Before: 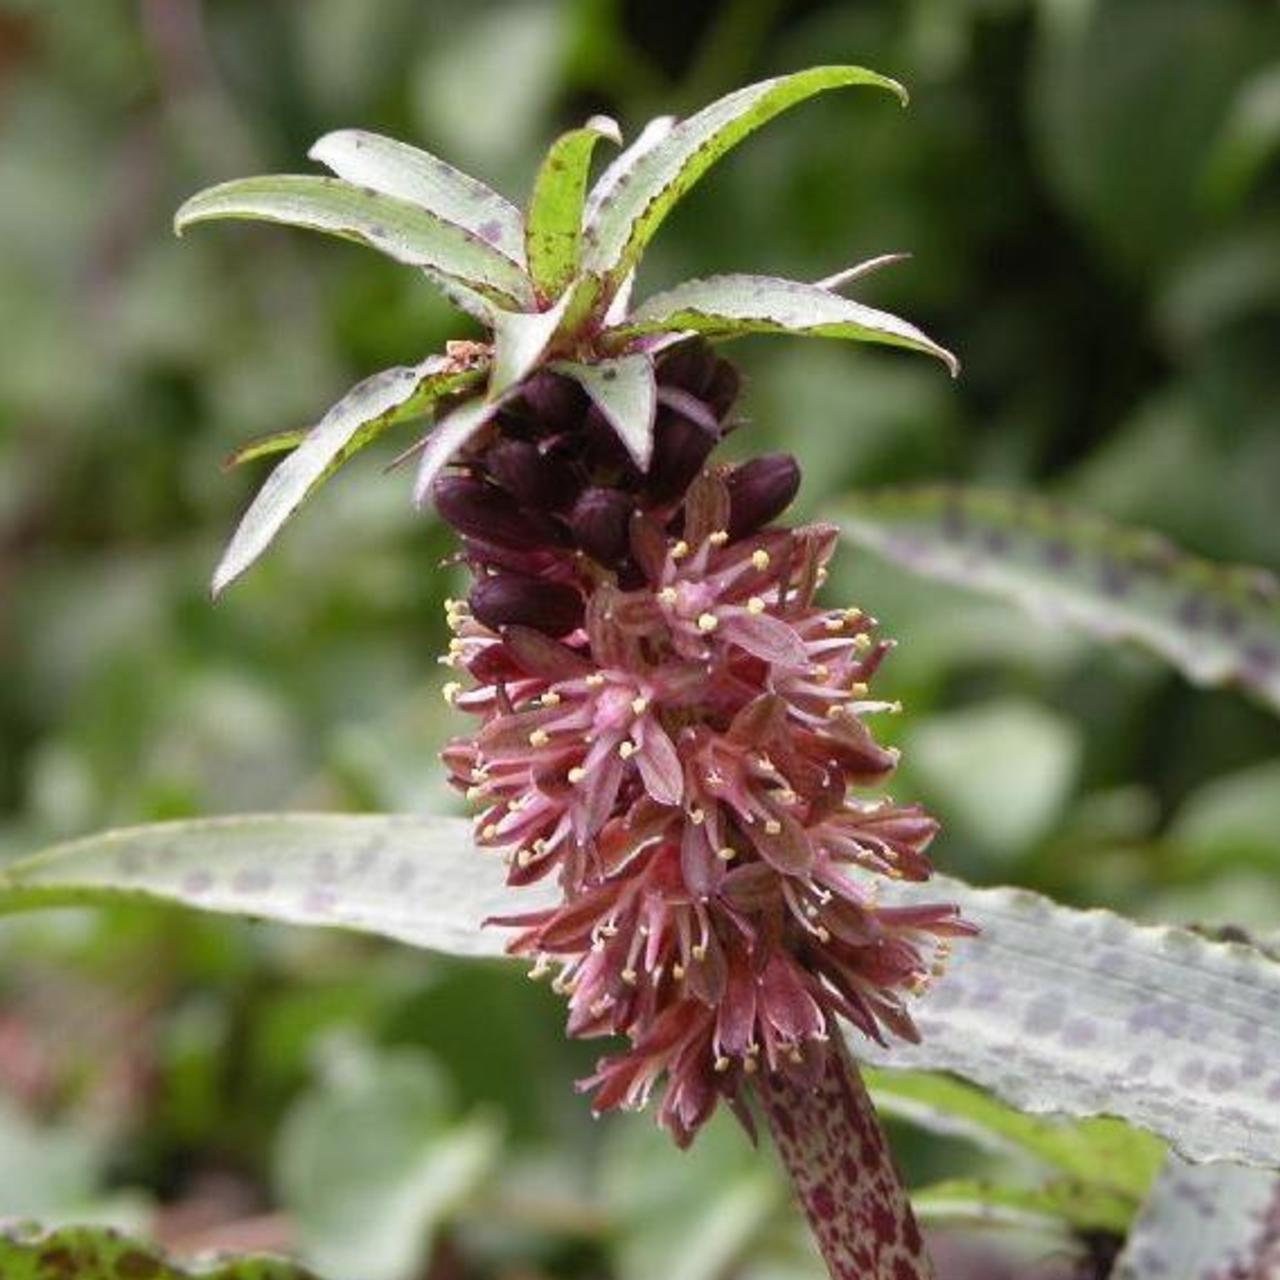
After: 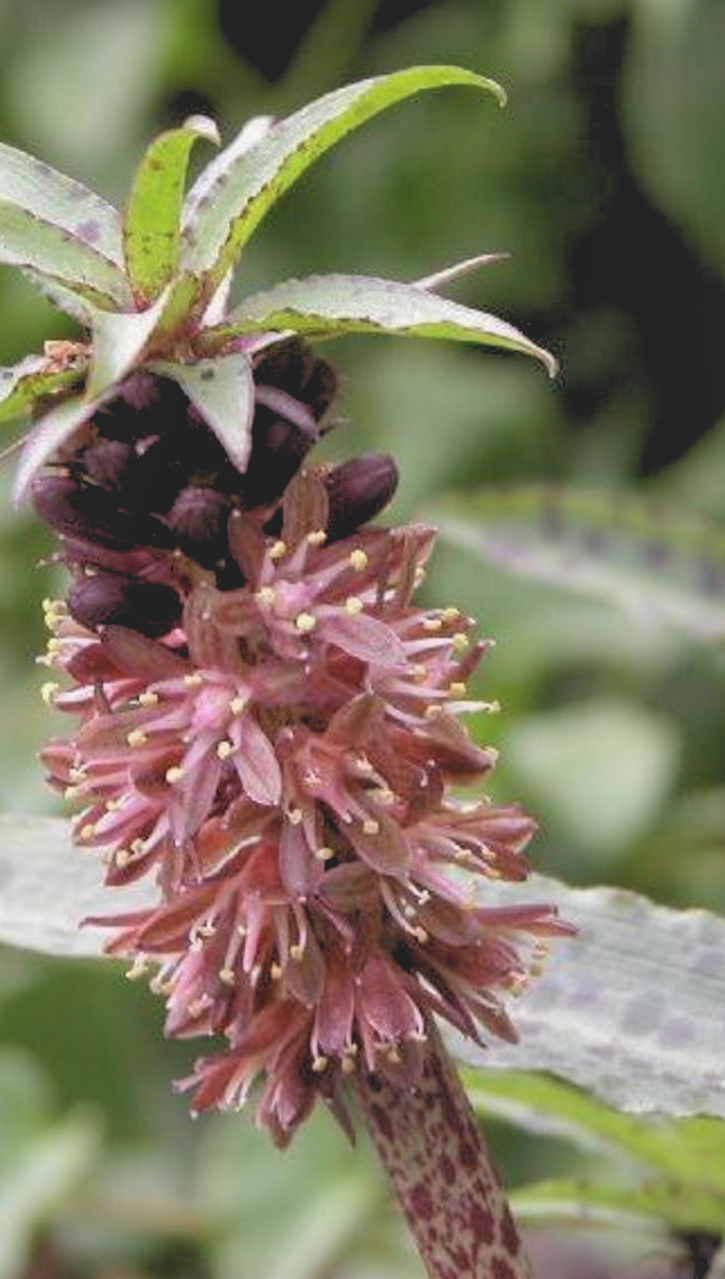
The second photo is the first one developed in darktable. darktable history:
shadows and highlights: on, module defaults
rgb levels: levels [[0.01, 0.419, 0.839], [0, 0.5, 1], [0, 0.5, 1]]
crop: left 31.458%, top 0%, right 11.876%
contrast brightness saturation: contrast -0.15, brightness 0.05, saturation -0.12
